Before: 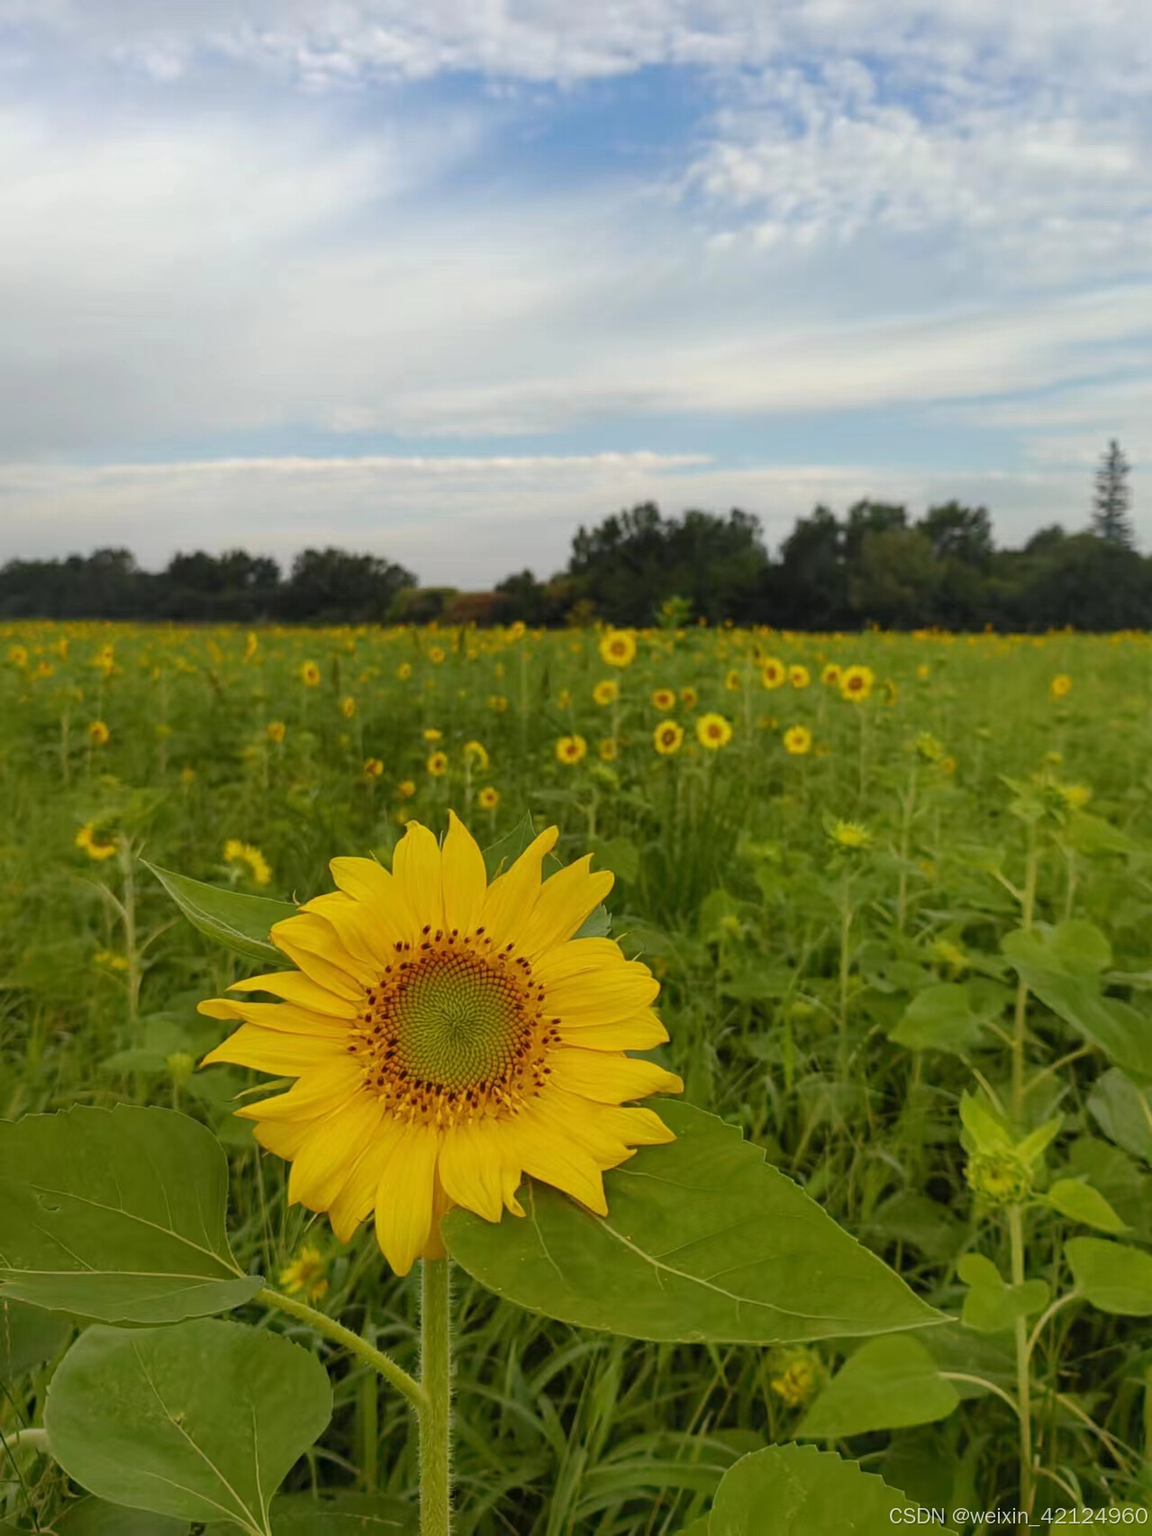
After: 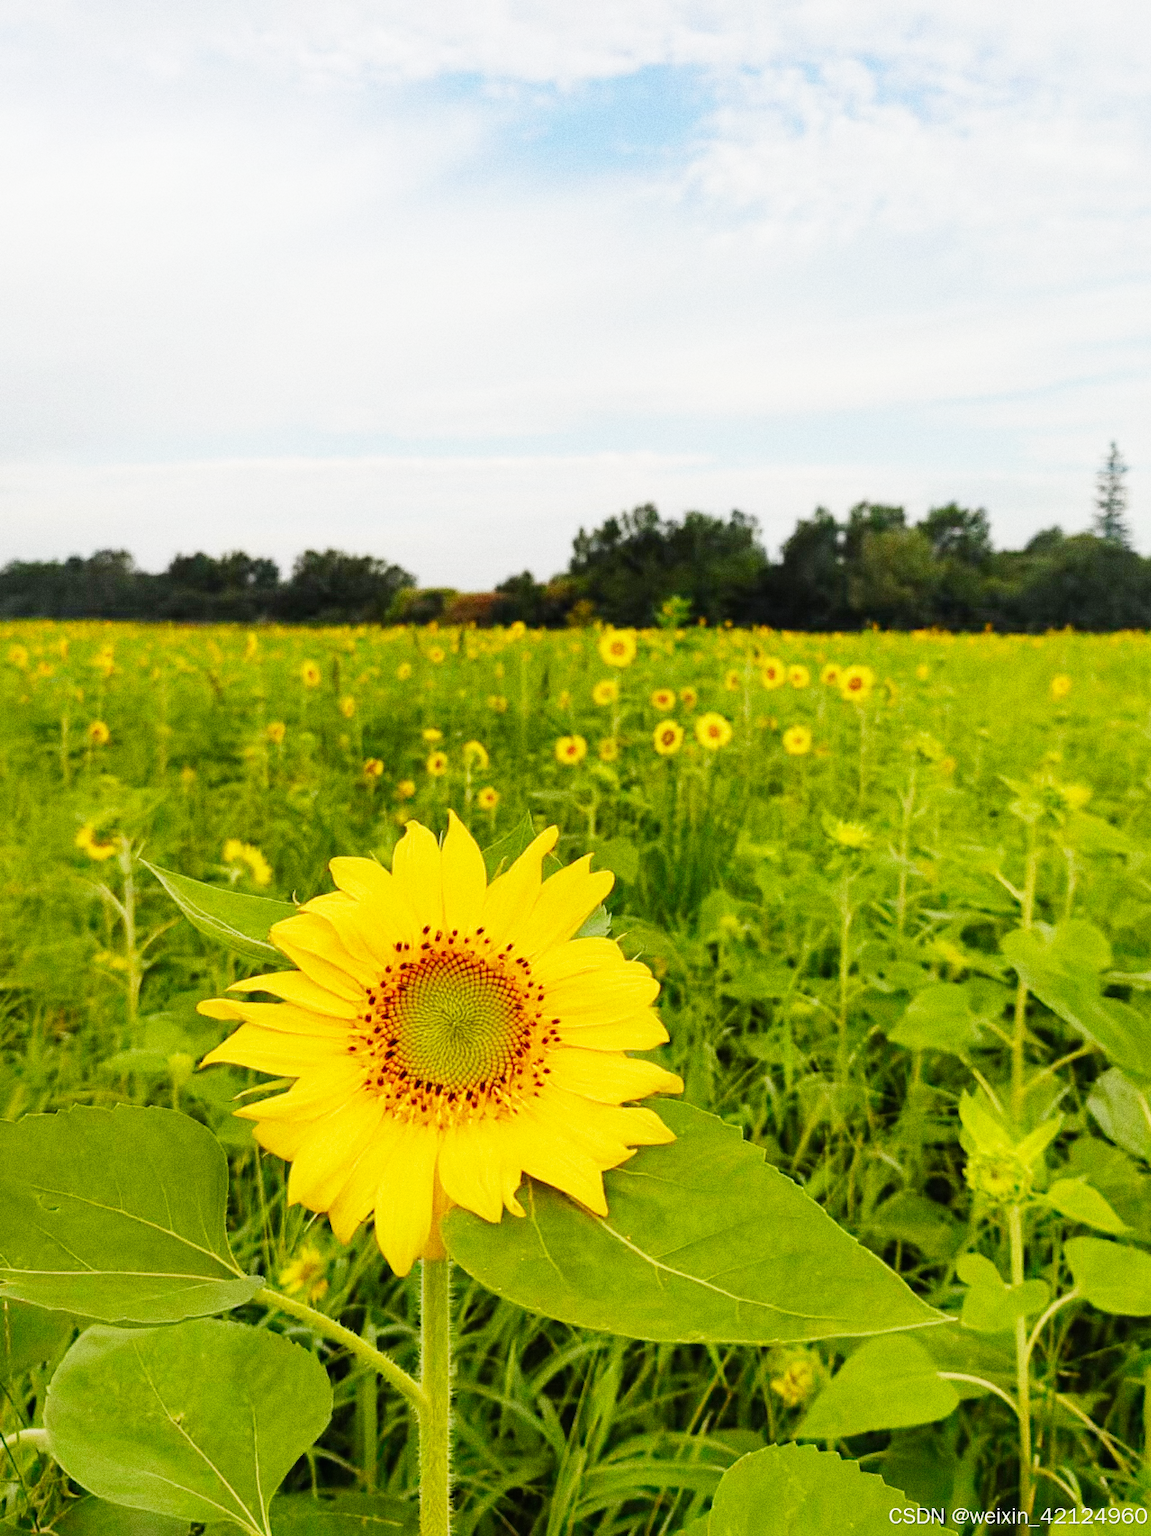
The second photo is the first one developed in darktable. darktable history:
grain: coarseness 8.68 ISO, strength 31.94%
base curve: curves: ch0 [(0, 0) (0, 0.001) (0.001, 0.001) (0.004, 0.002) (0.007, 0.004) (0.015, 0.013) (0.033, 0.045) (0.052, 0.096) (0.075, 0.17) (0.099, 0.241) (0.163, 0.42) (0.219, 0.55) (0.259, 0.616) (0.327, 0.722) (0.365, 0.765) (0.522, 0.873) (0.547, 0.881) (0.689, 0.919) (0.826, 0.952) (1, 1)], preserve colors none
